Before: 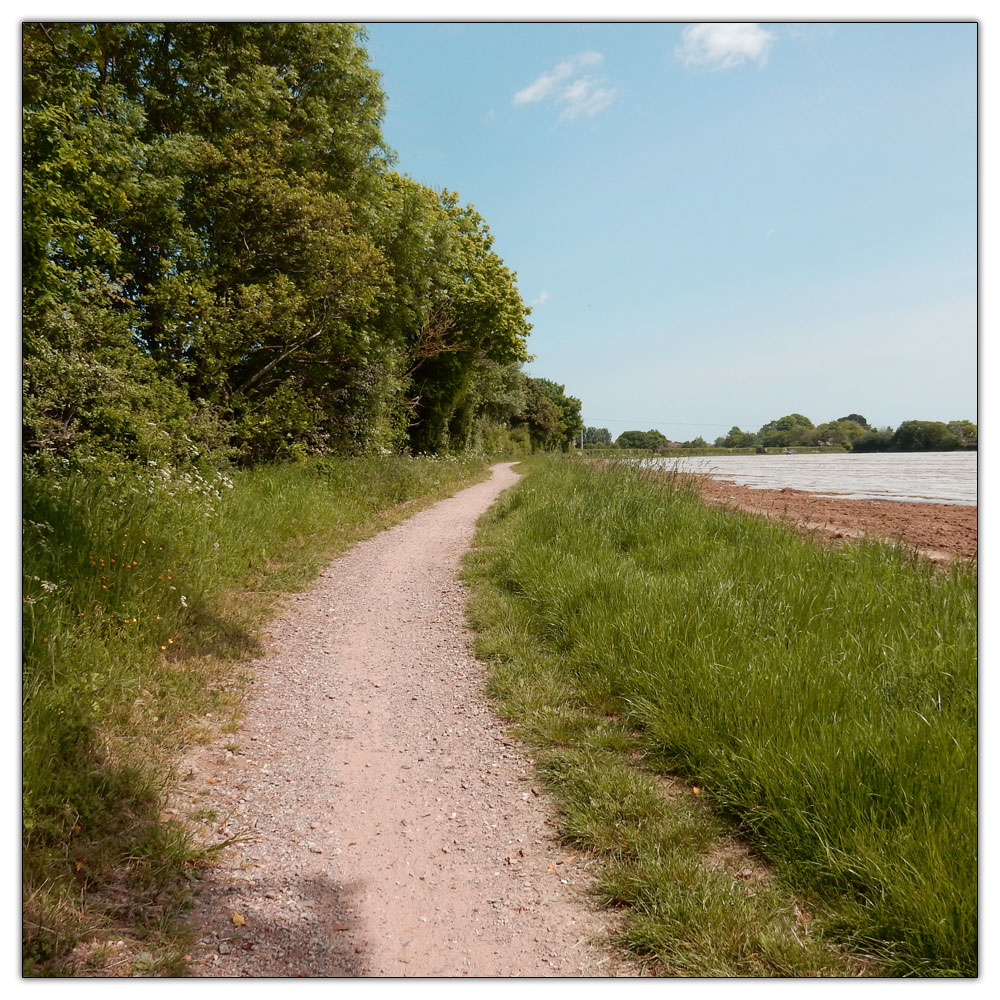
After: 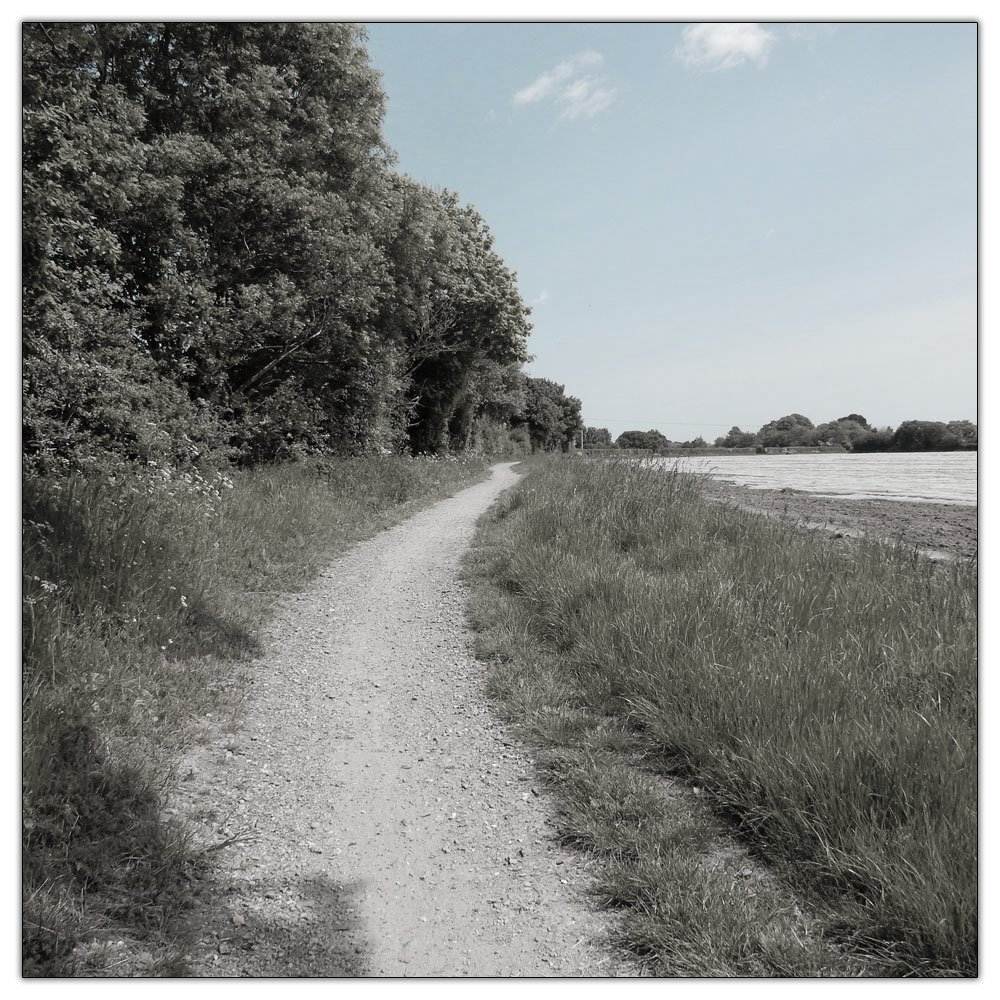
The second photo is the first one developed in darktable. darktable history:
color zones: curves: ch1 [(0.238, 0.163) (0.476, 0.2) (0.733, 0.322) (0.848, 0.134)], mix 30.49%
